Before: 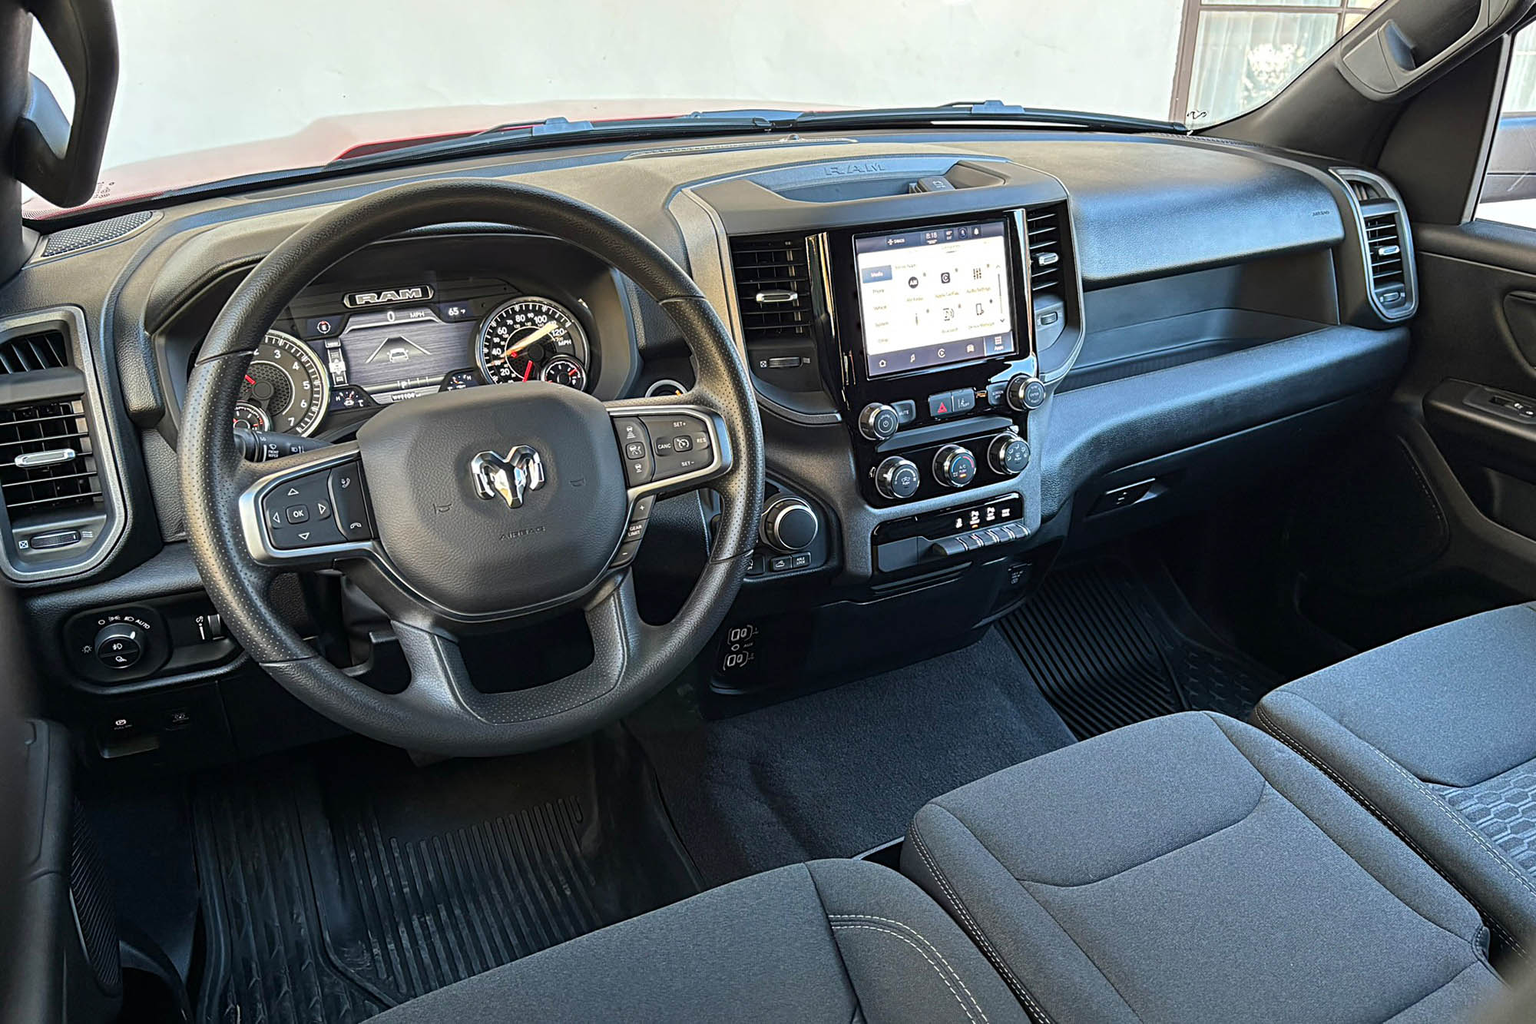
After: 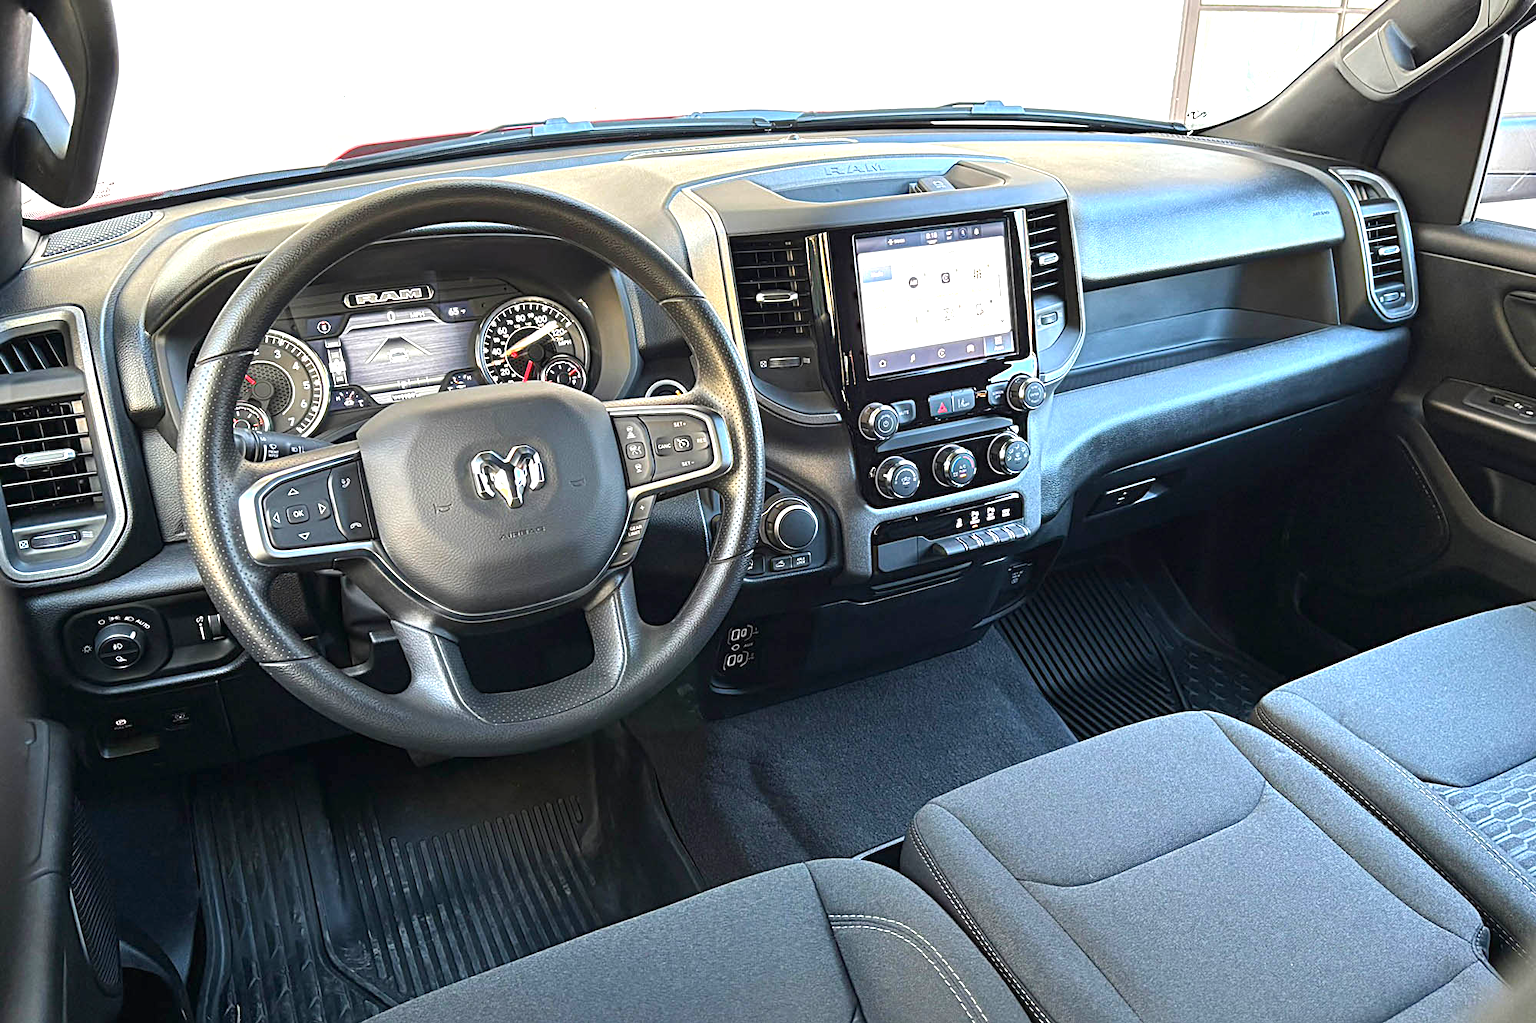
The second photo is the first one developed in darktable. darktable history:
exposure: black level correction 0, exposure 0.876 EV, compensate highlight preservation false
